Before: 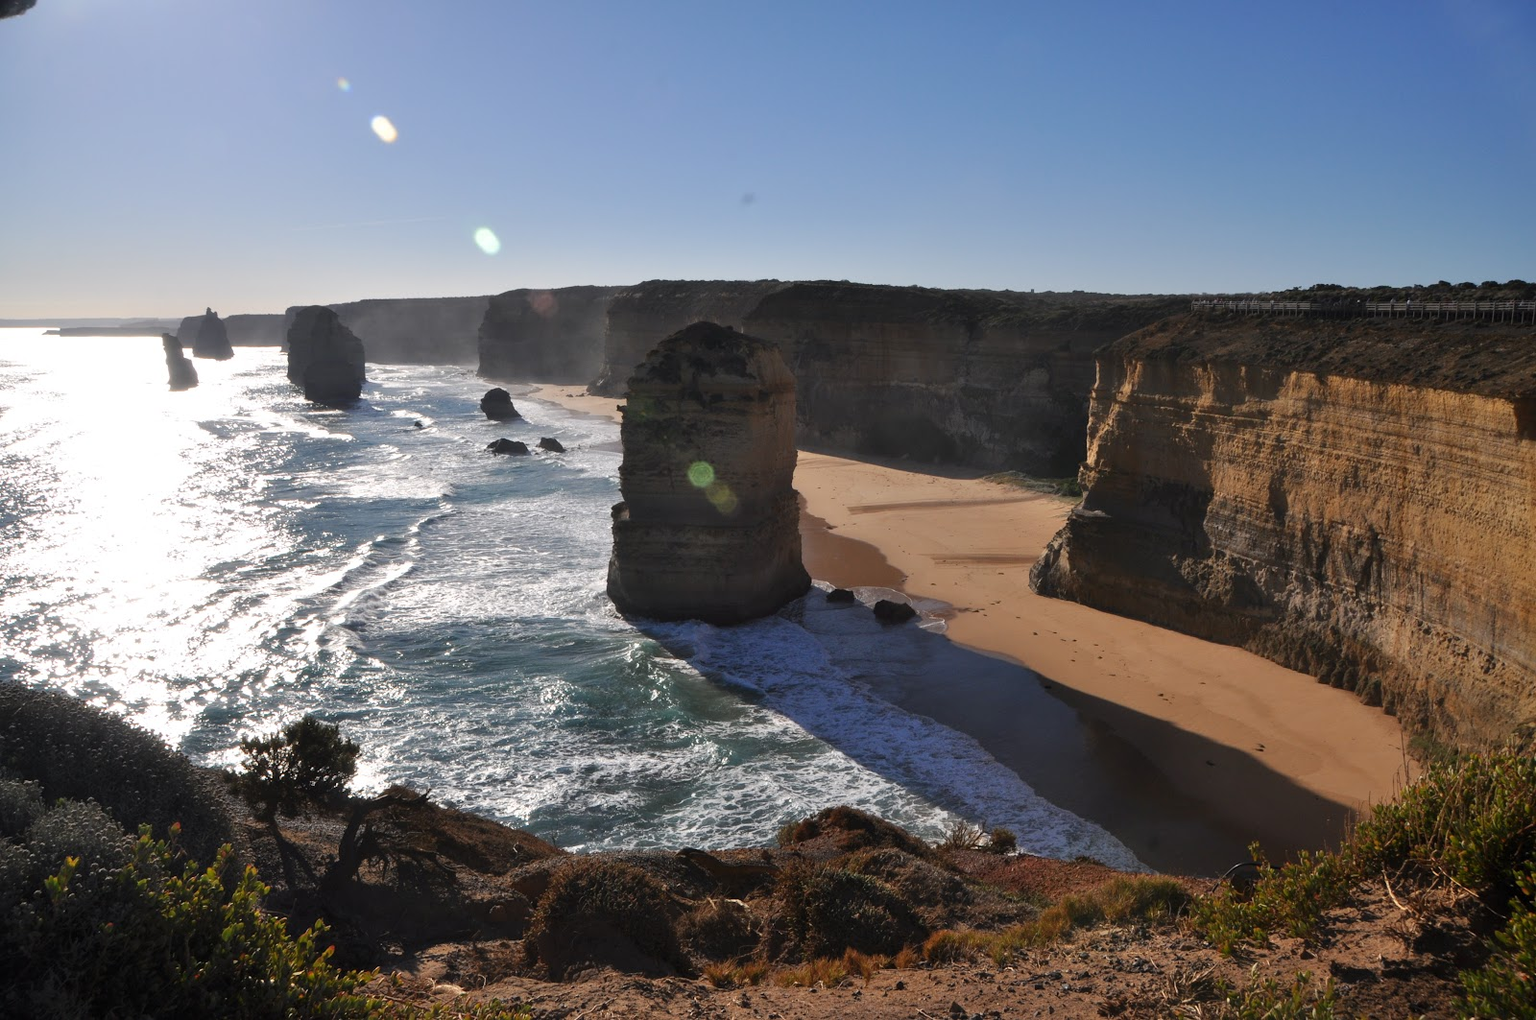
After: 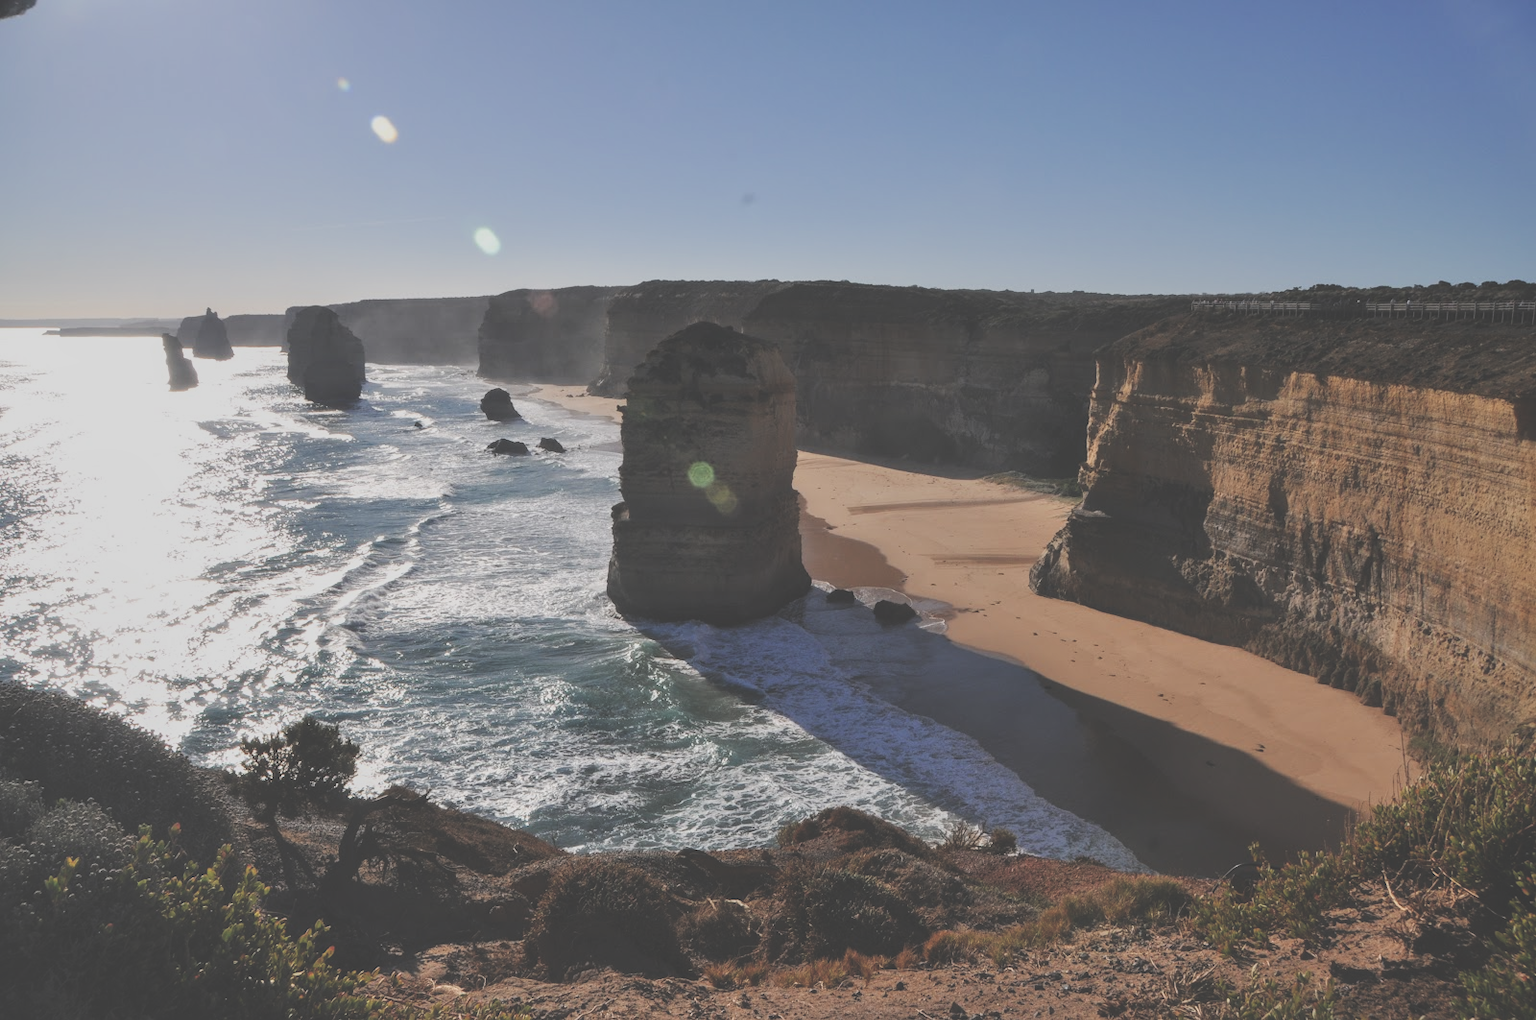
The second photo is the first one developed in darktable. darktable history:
exposure: black level correction -0.062, exposure -0.05 EV, compensate exposure bias true, compensate highlight preservation false
filmic rgb: black relative exposure -7.65 EV, white relative exposure 4.56 EV, hardness 3.61
local contrast: on, module defaults
